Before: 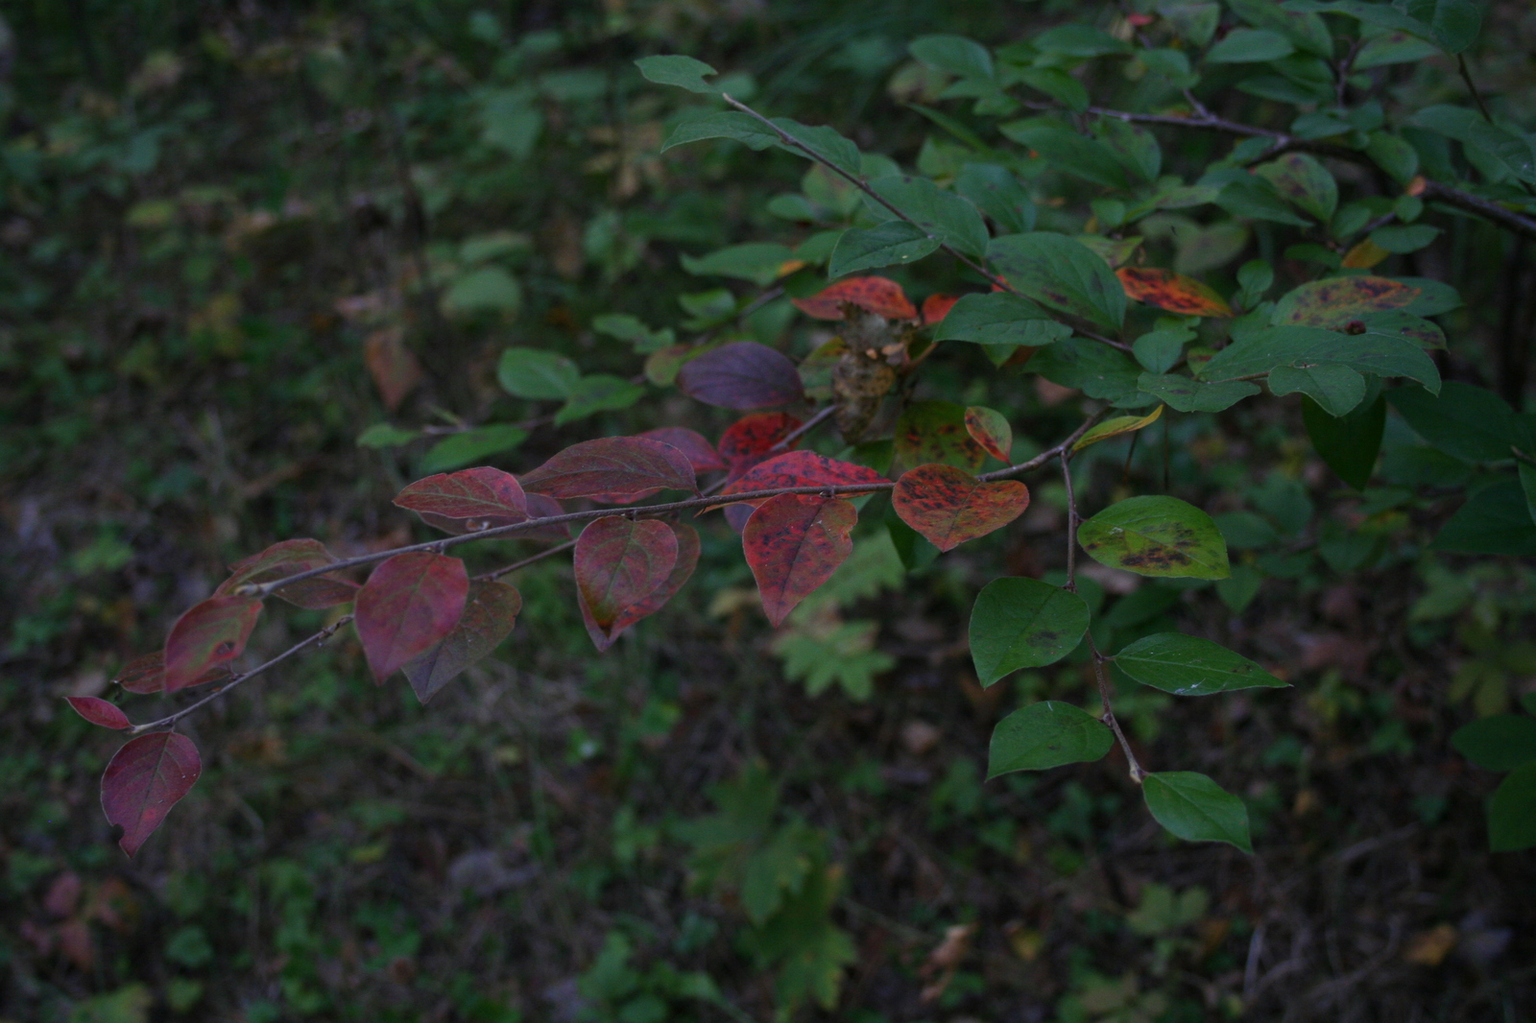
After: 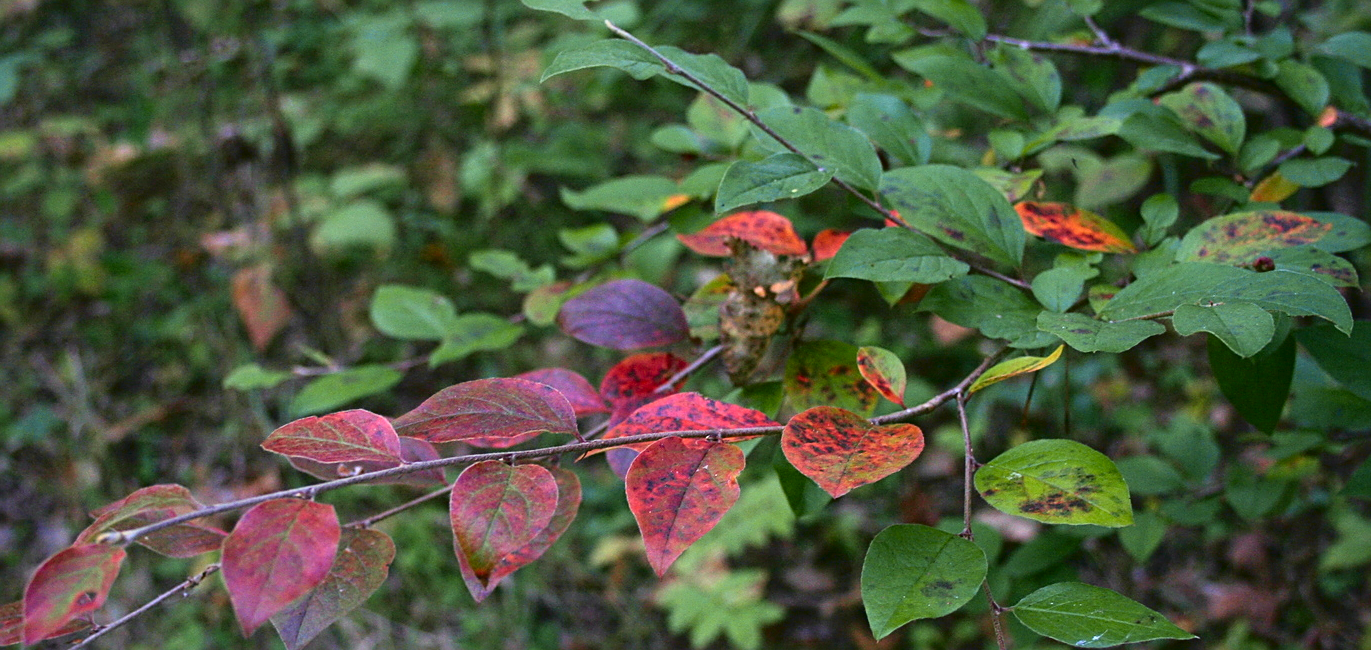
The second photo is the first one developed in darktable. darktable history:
tone curve: curves: ch0 [(0.003, 0.032) (0.037, 0.037) (0.142, 0.117) (0.279, 0.311) (0.405, 0.49) (0.526, 0.651) (0.722, 0.857) (0.875, 0.946) (1, 0.98)]; ch1 [(0, 0) (0.305, 0.325) (0.453, 0.437) (0.482, 0.473) (0.501, 0.498) (0.515, 0.523) (0.559, 0.591) (0.6, 0.659) (0.656, 0.71) (1, 1)]; ch2 [(0, 0) (0.323, 0.277) (0.424, 0.396) (0.479, 0.484) (0.499, 0.502) (0.515, 0.537) (0.564, 0.595) (0.644, 0.703) (0.742, 0.803) (1, 1)], color space Lab, independent channels, preserve colors none
sharpen: on, module defaults
crop and rotate: left 9.297%, top 7.249%, right 4.958%, bottom 31.7%
exposure: black level correction 0, exposure 1.096 EV, compensate highlight preservation false
